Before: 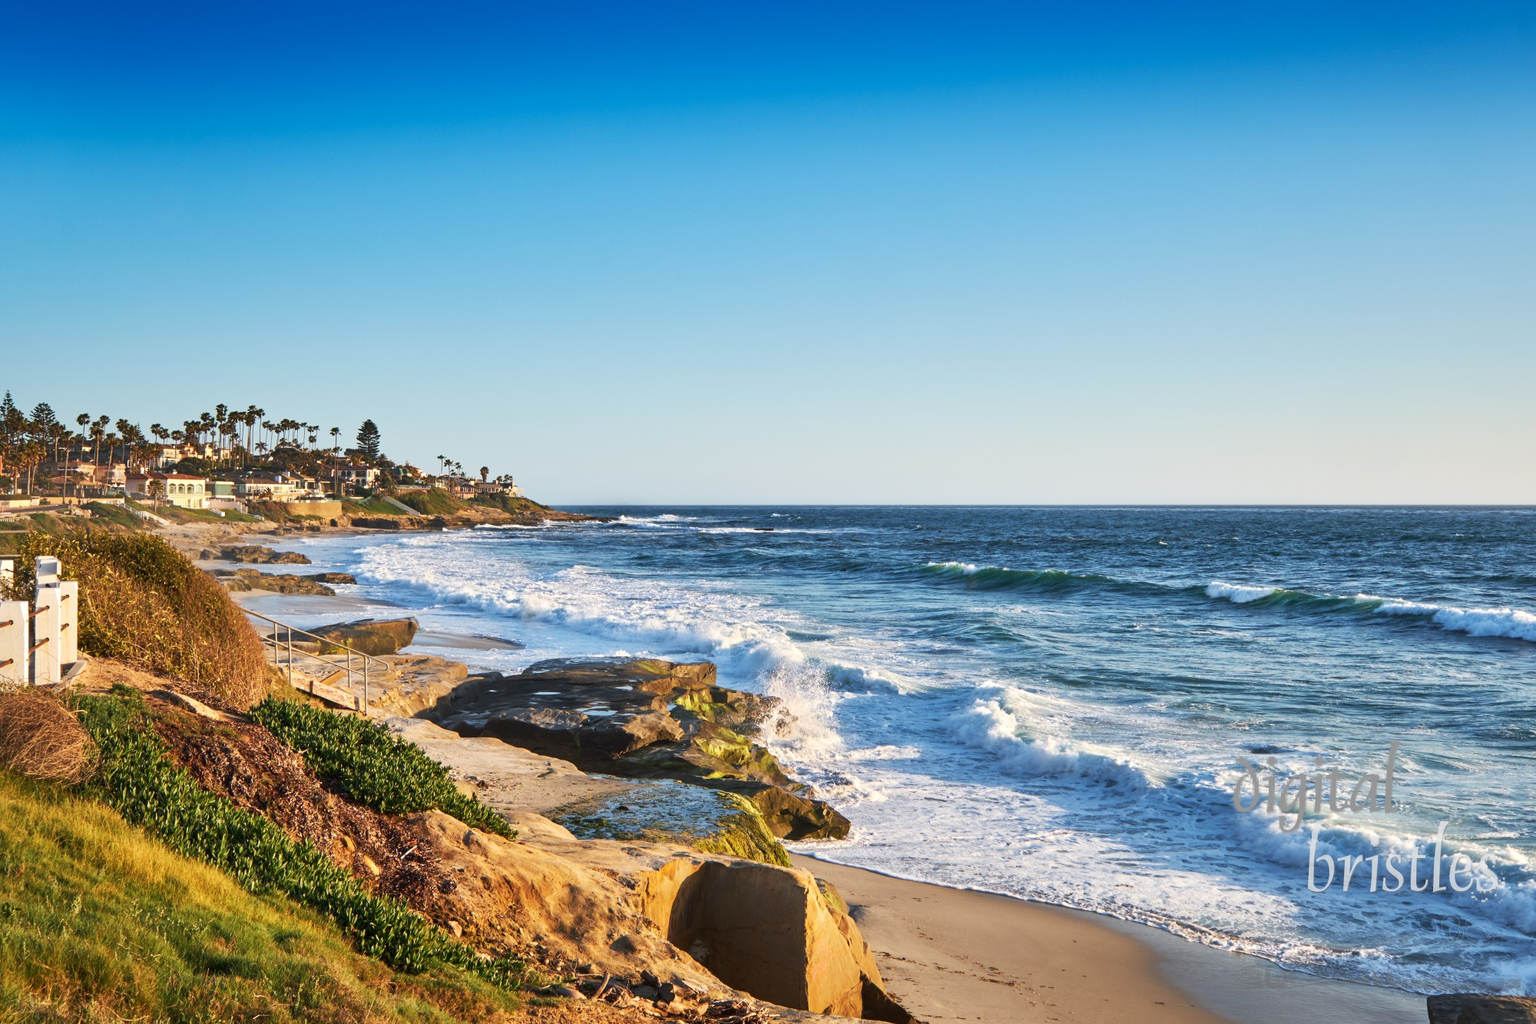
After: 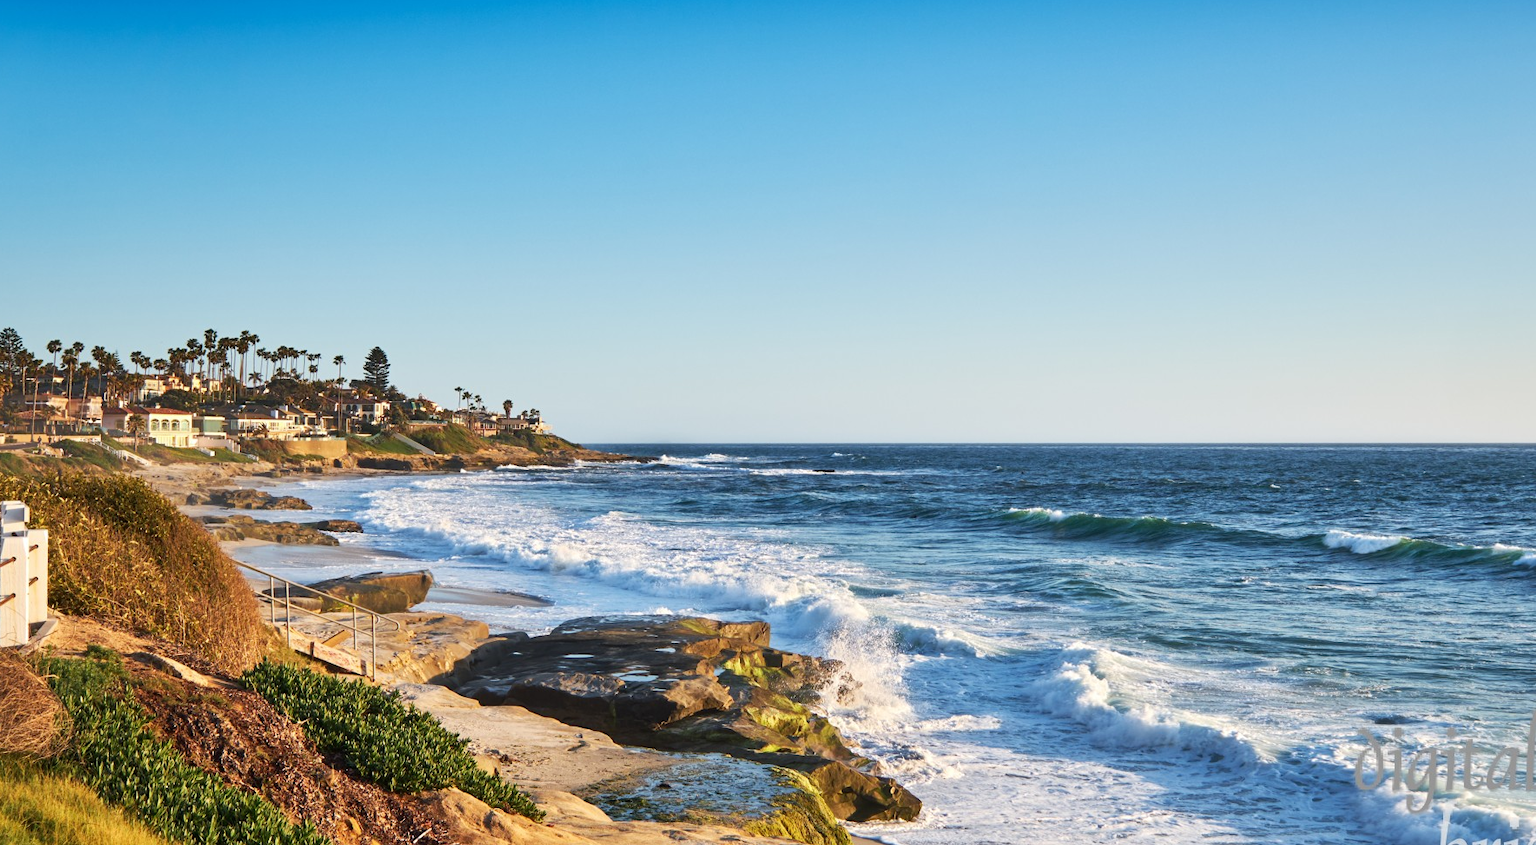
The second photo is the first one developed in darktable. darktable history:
crop and rotate: left 2.313%, top 11.054%, right 9.228%, bottom 15.81%
